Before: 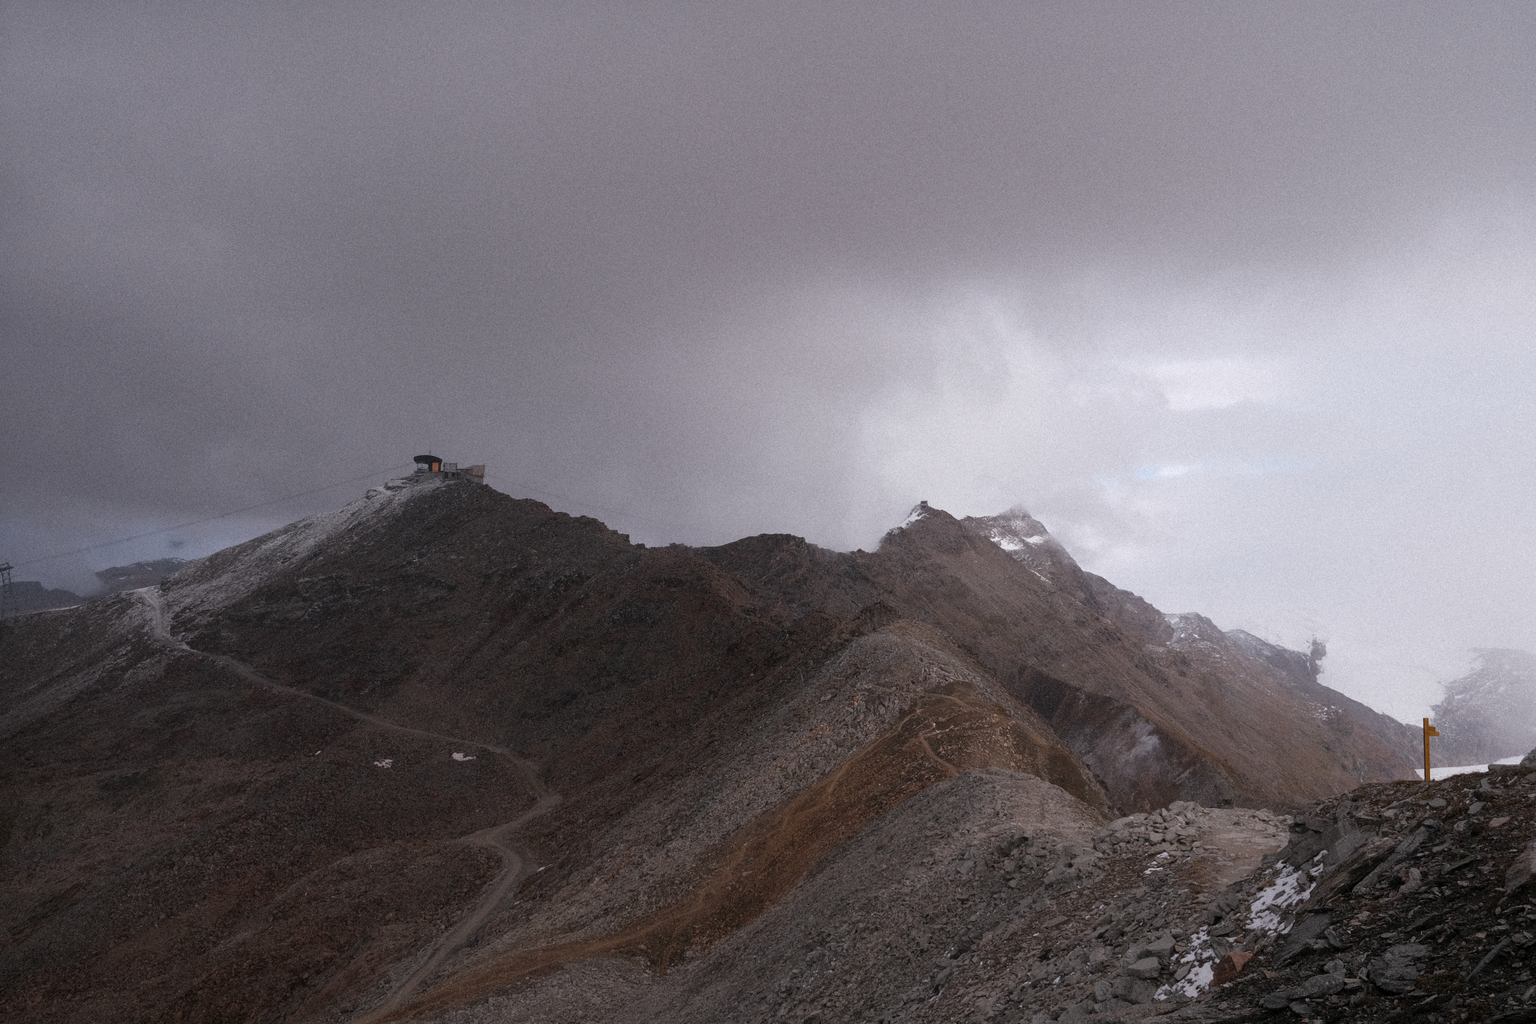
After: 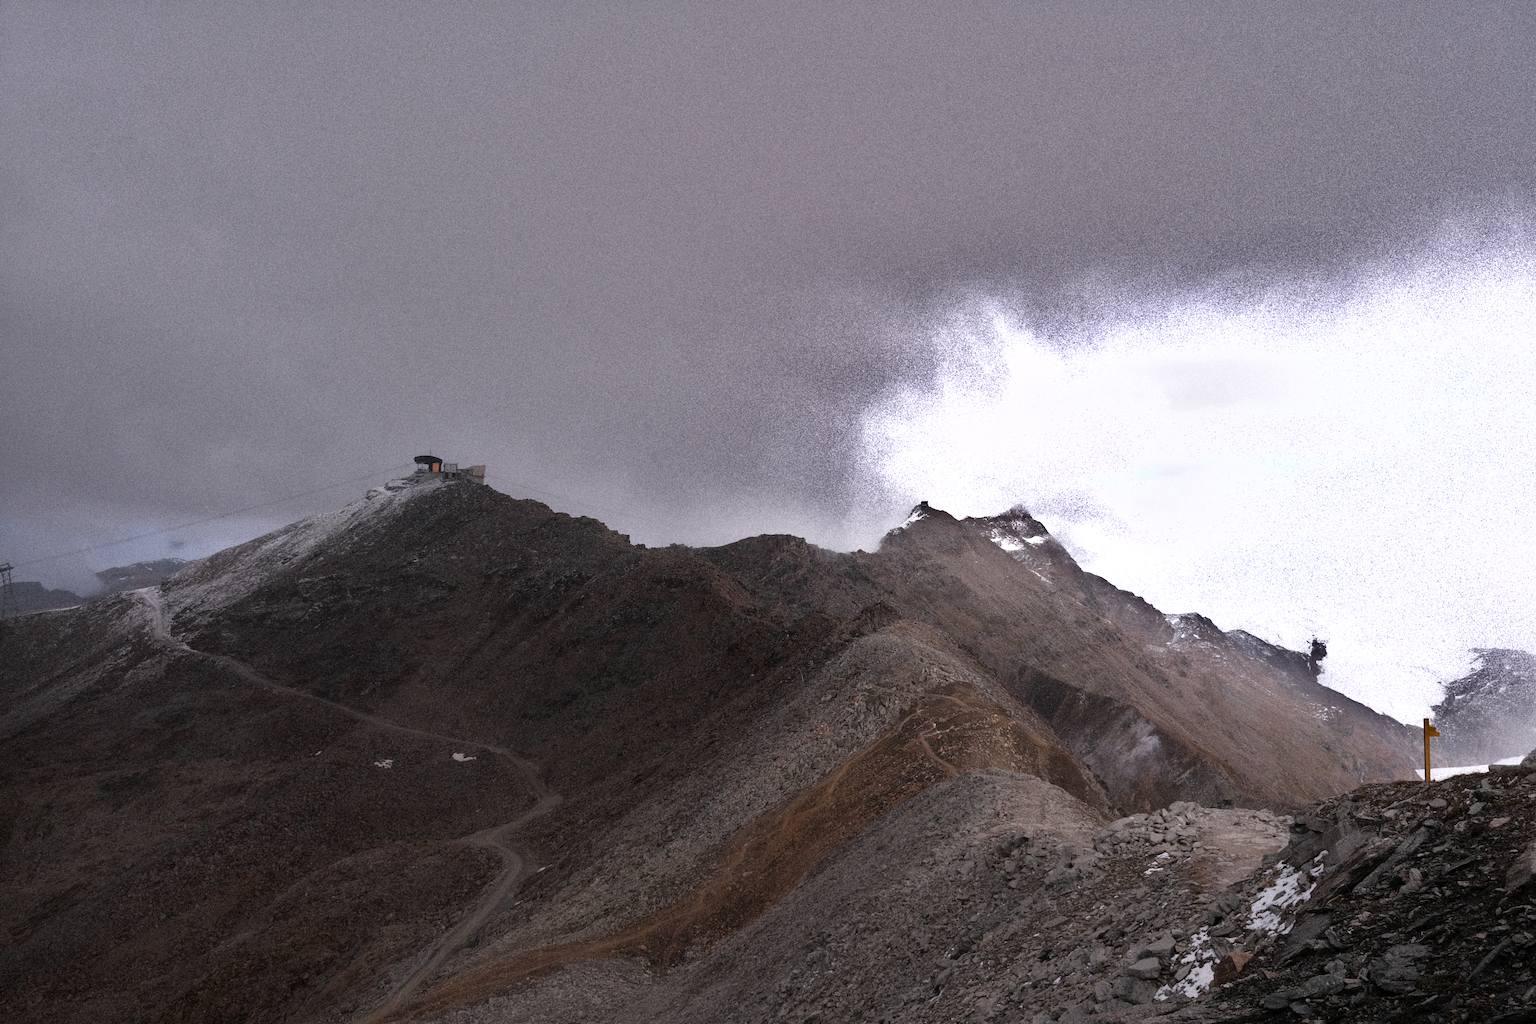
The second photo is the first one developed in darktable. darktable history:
shadows and highlights: shadows 20.86, highlights -82.1, soften with gaussian
tone equalizer: -8 EV -0.739 EV, -7 EV -0.737 EV, -6 EV -0.568 EV, -5 EV -0.398 EV, -3 EV 0.368 EV, -2 EV 0.6 EV, -1 EV 0.692 EV, +0 EV 0.738 EV, mask exposure compensation -0.504 EV
